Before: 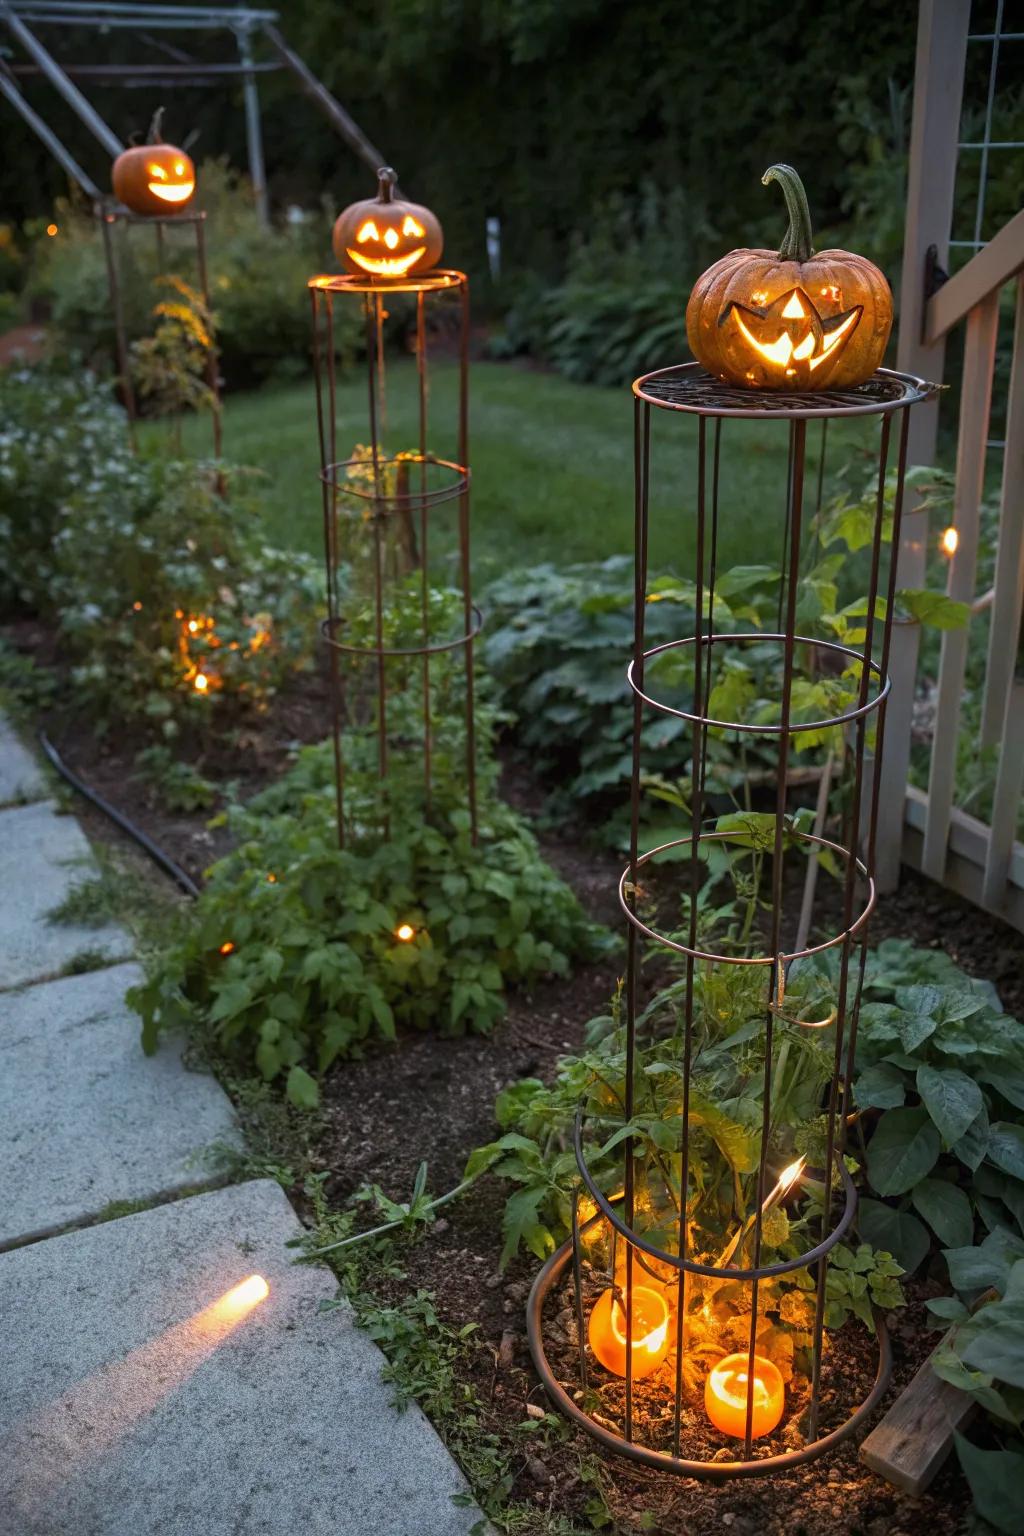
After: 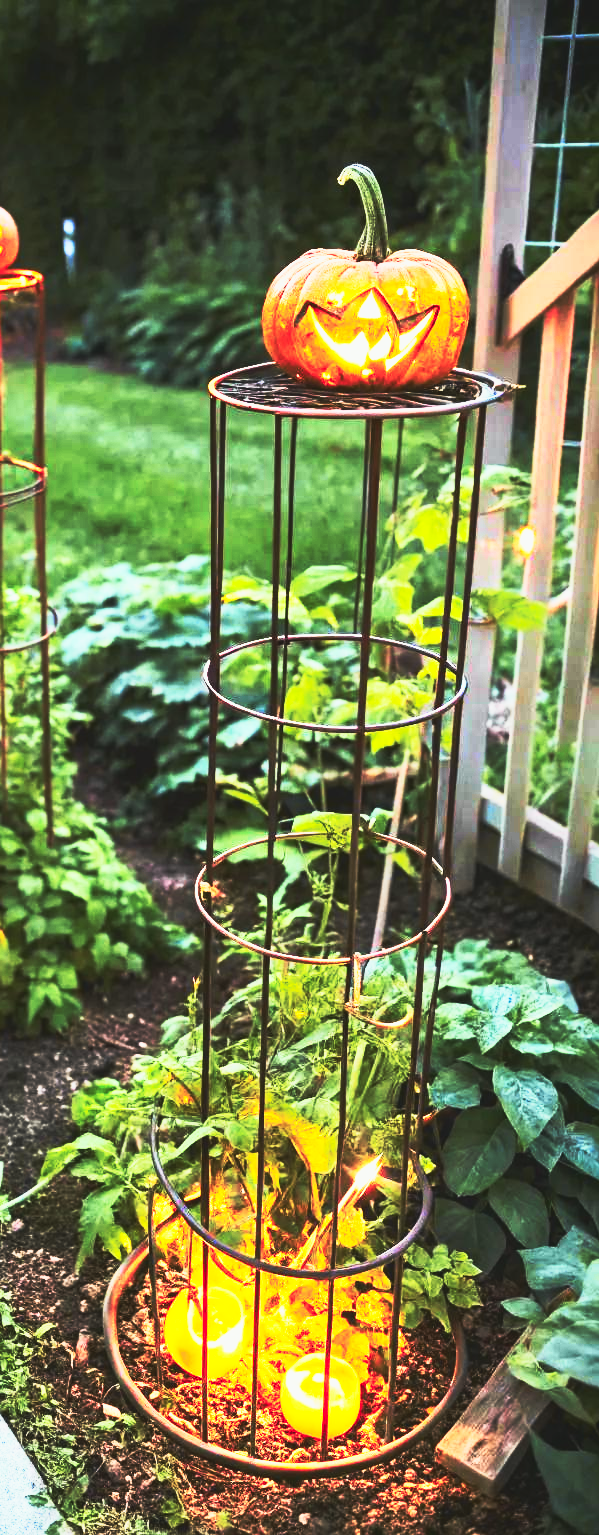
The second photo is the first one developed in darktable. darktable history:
base curve: curves: ch0 [(0, 0.015) (0.085, 0.116) (0.134, 0.298) (0.19, 0.545) (0.296, 0.764) (0.599, 0.982) (1, 1)], preserve colors none
tone curve: curves: ch0 [(0.003, 0.032) (0.037, 0.037) (0.149, 0.117) (0.297, 0.318) (0.41, 0.48) (0.541, 0.649) (0.722, 0.857) (0.875, 0.946) (1, 0.98)]; ch1 [(0, 0) (0.305, 0.325) (0.453, 0.437) (0.482, 0.474) (0.501, 0.498) (0.506, 0.503) (0.559, 0.576) (0.6, 0.635) (0.656, 0.707) (1, 1)]; ch2 [(0, 0) (0.323, 0.277) (0.408, 0.399) (0.45, 0.48) (0.499, 0.502) (0.515, 0.532) (0.573, 0.602) (0.653, 0.675) (0.75, 0.756) (1, 1)], color space Lab, independent channels, preserve colors none
exposure: black level correction 0, exposure 0.694 EV, compensate highlight preservation false
crop: left 41.468%
